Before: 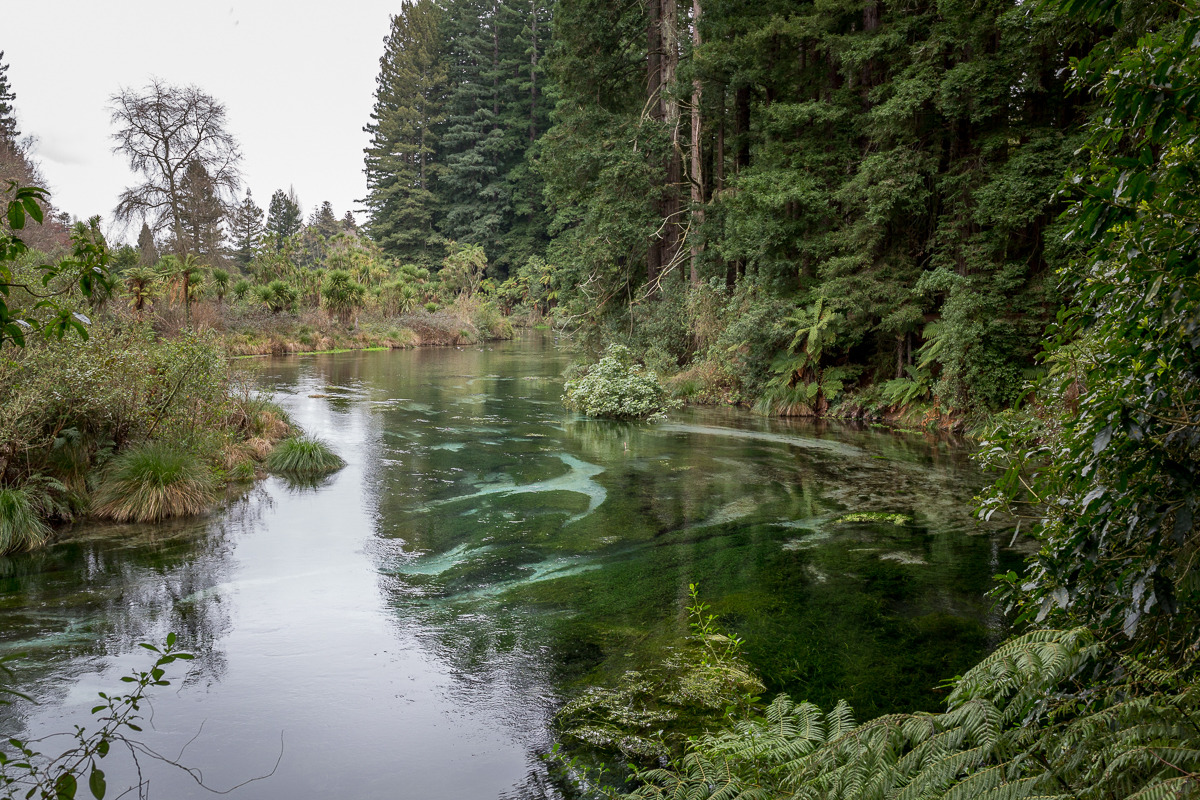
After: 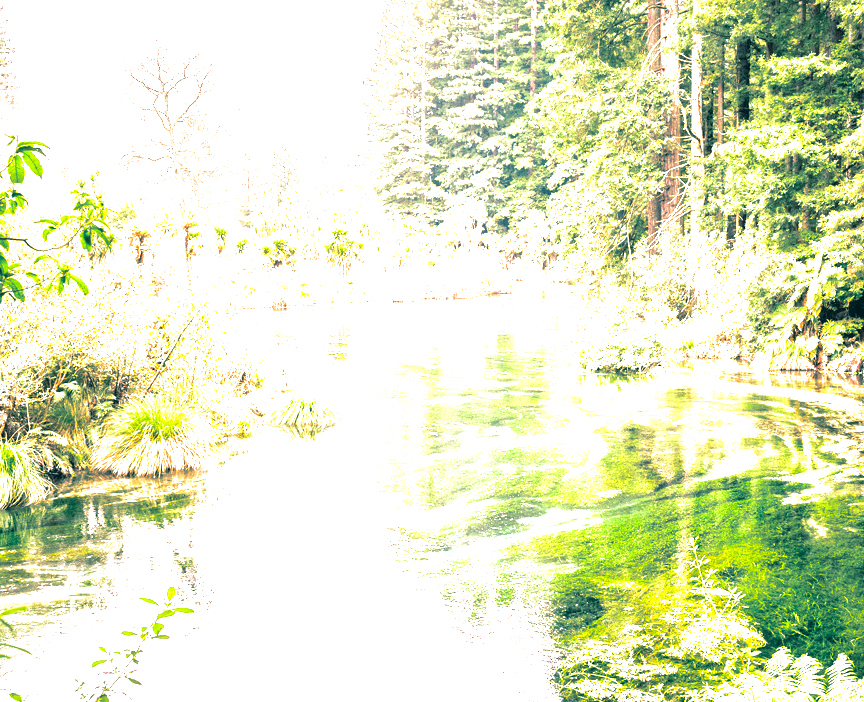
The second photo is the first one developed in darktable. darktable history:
color balance rgb: perceptual saturation grading › global saturation 10%, global vibrance 10%
crop: top 5.803%, right 27.864%, bottom 5.804%
exposure: black level correction 0, exposure 4 EV, compensate exposure bias true, compensate highlight preservation false
color correction: highlights a* 10.32, highlights b* 14.66, shadows a* -9.59, shadows b* -15.02
split-toning: shadows › hue 186.43°, highlights › hue 49.29°, compress 30.29%
